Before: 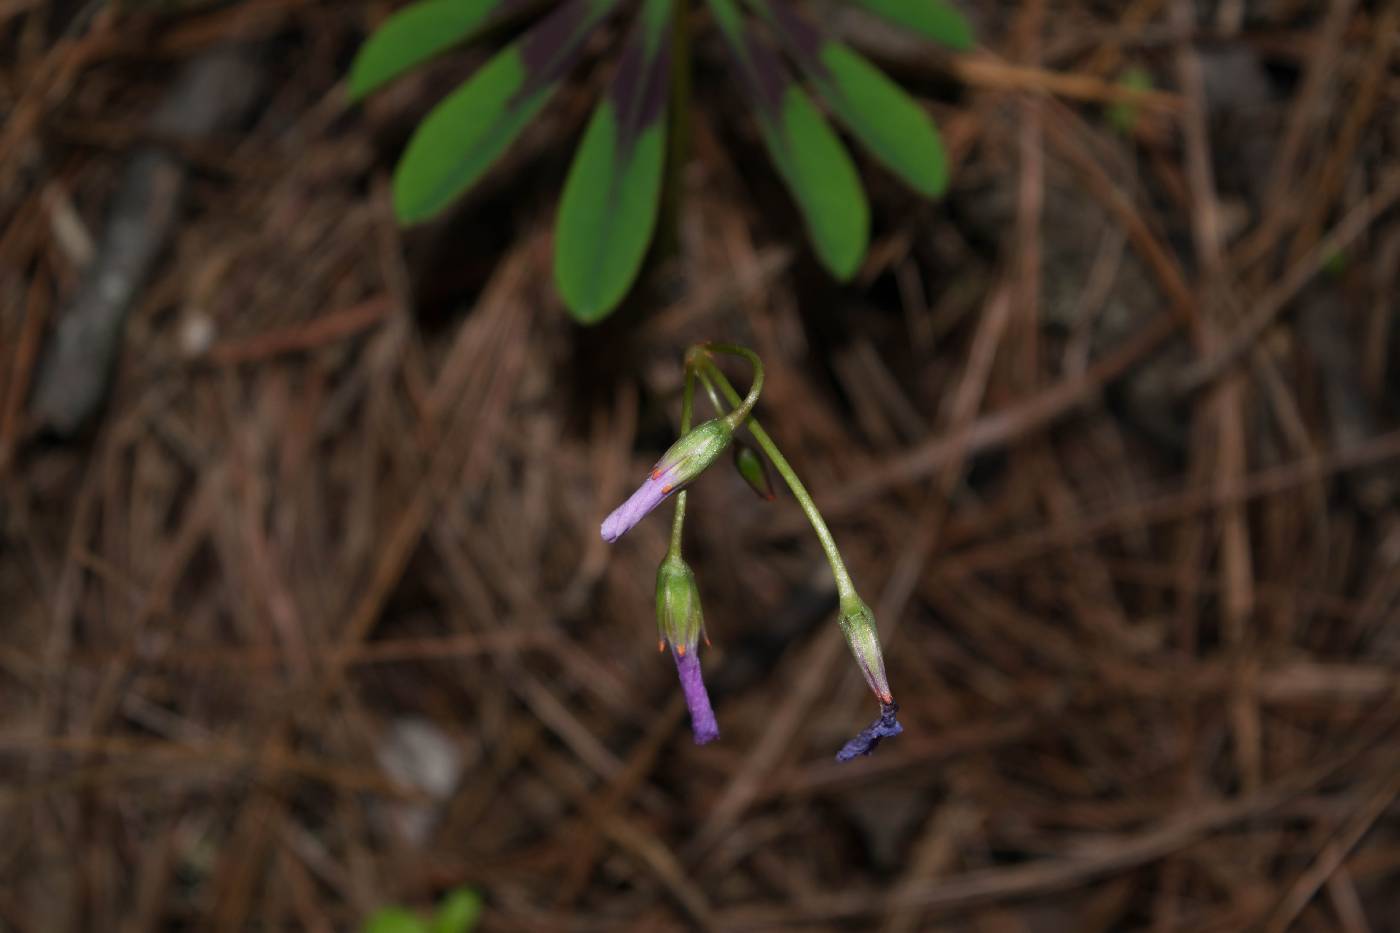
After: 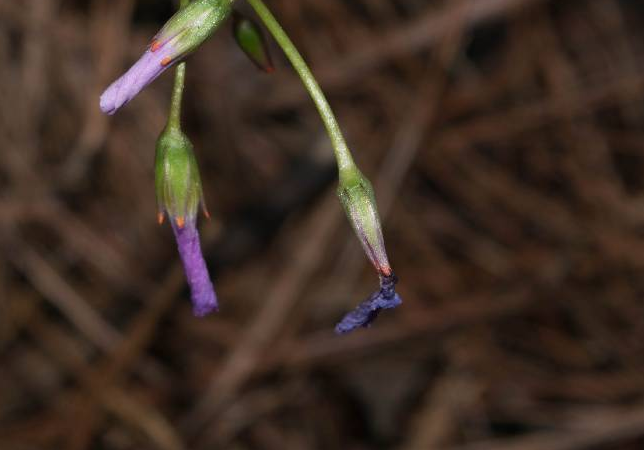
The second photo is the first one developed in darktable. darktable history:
crop: left 35.798%, top 45.887%, right 18.19%, bottom 5.859%
